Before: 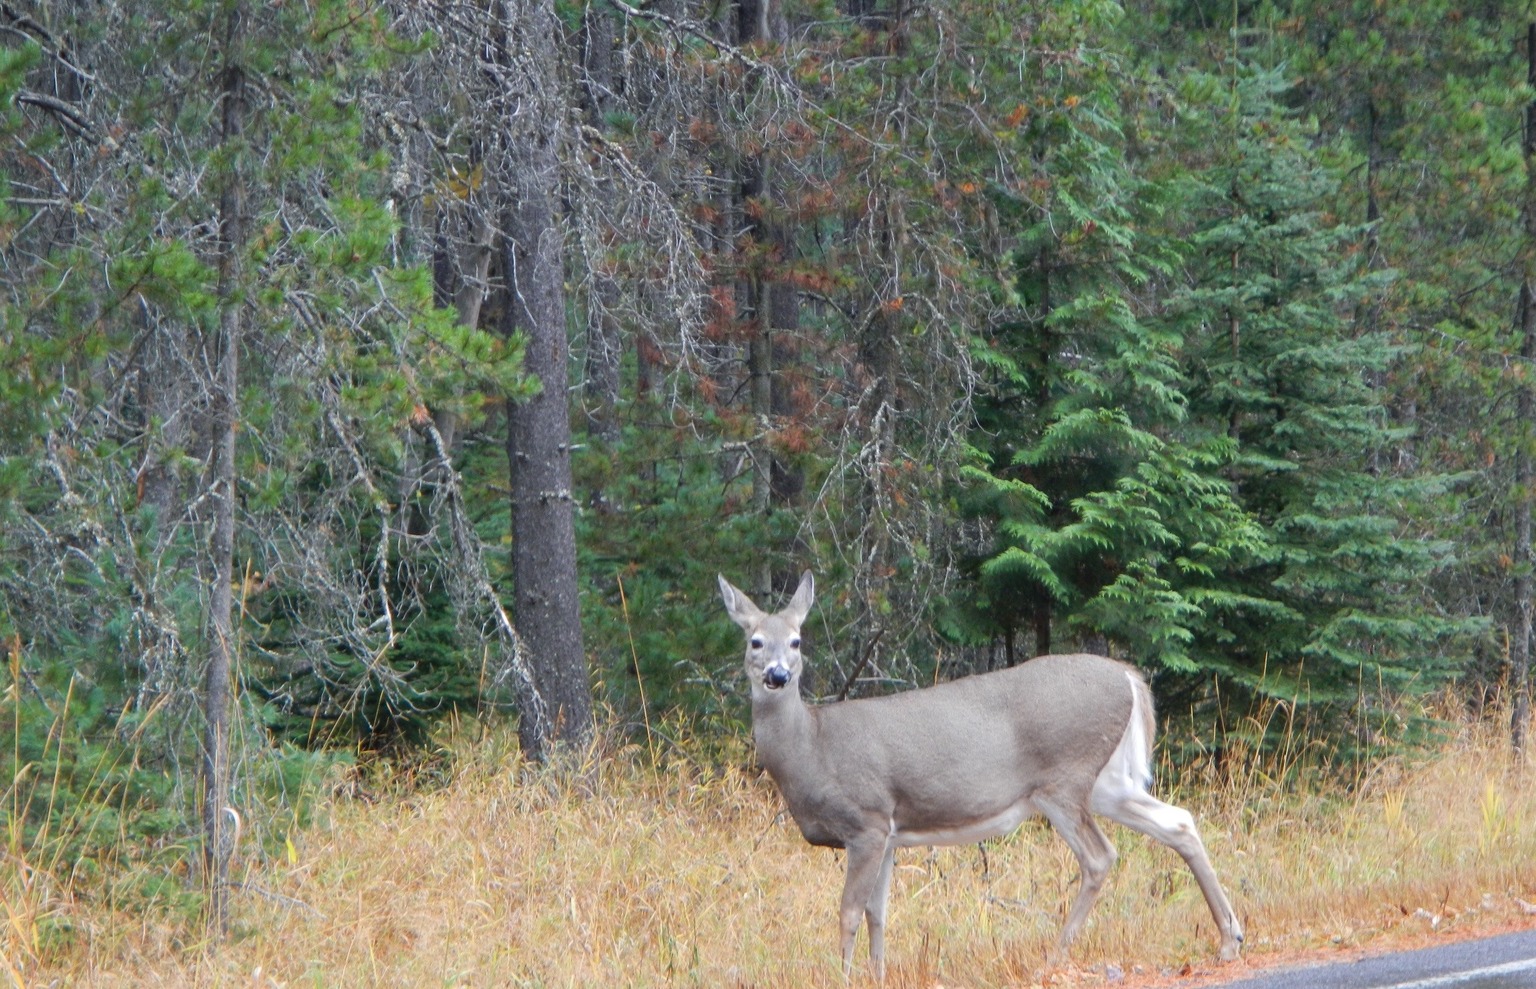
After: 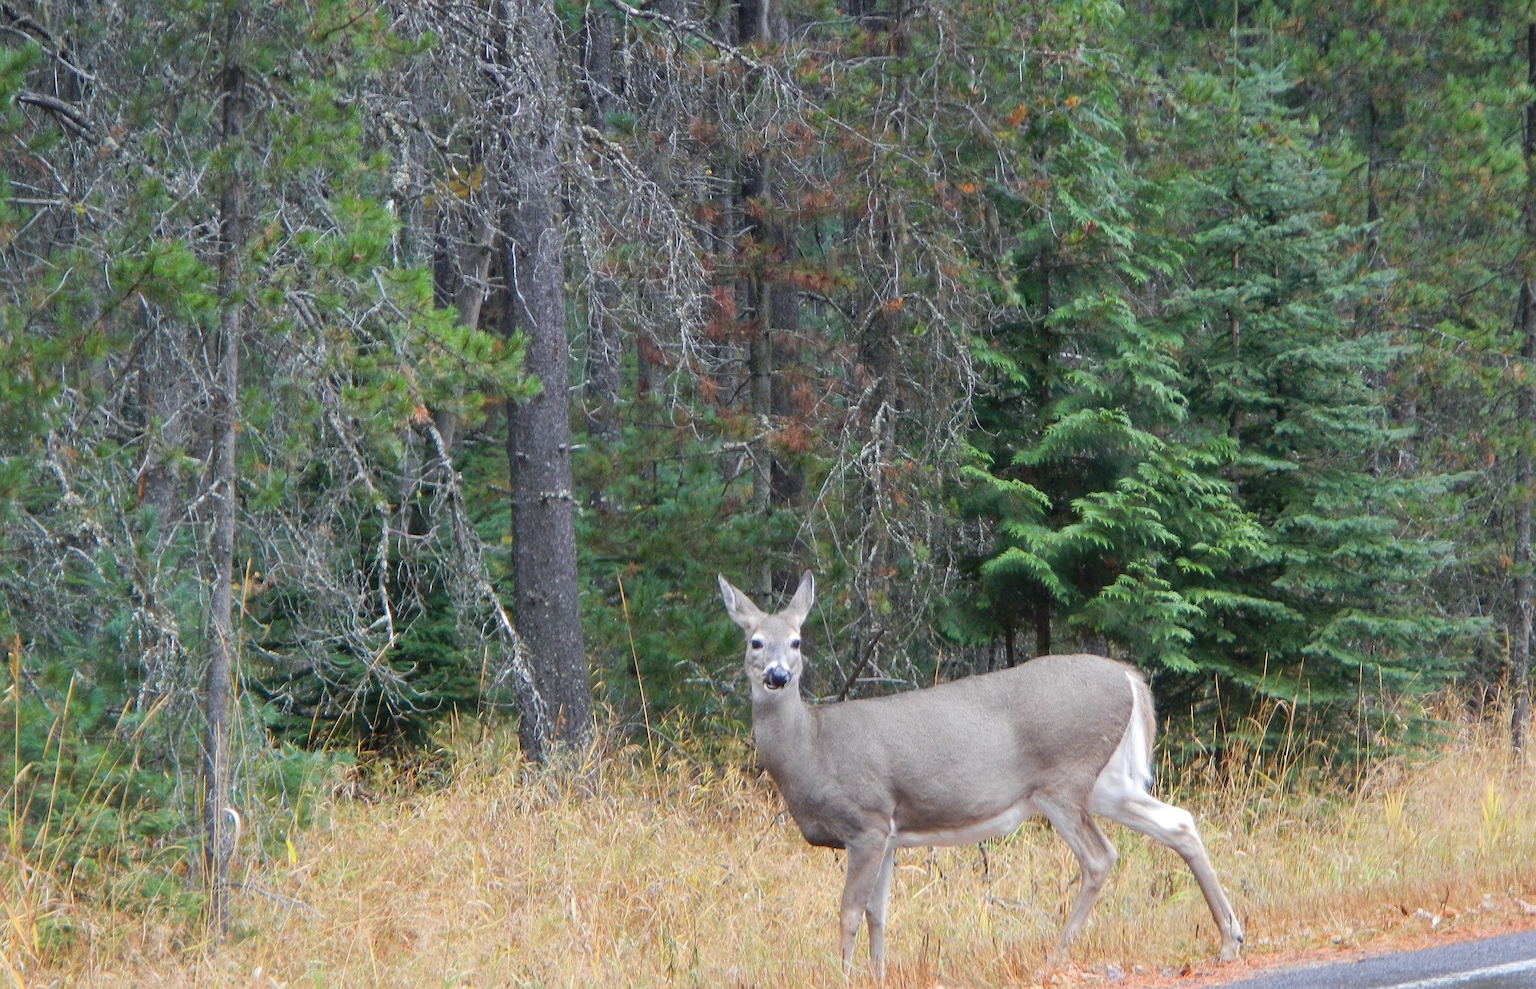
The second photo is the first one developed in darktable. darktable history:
sharpen: radius 0.98, amount 0.607
